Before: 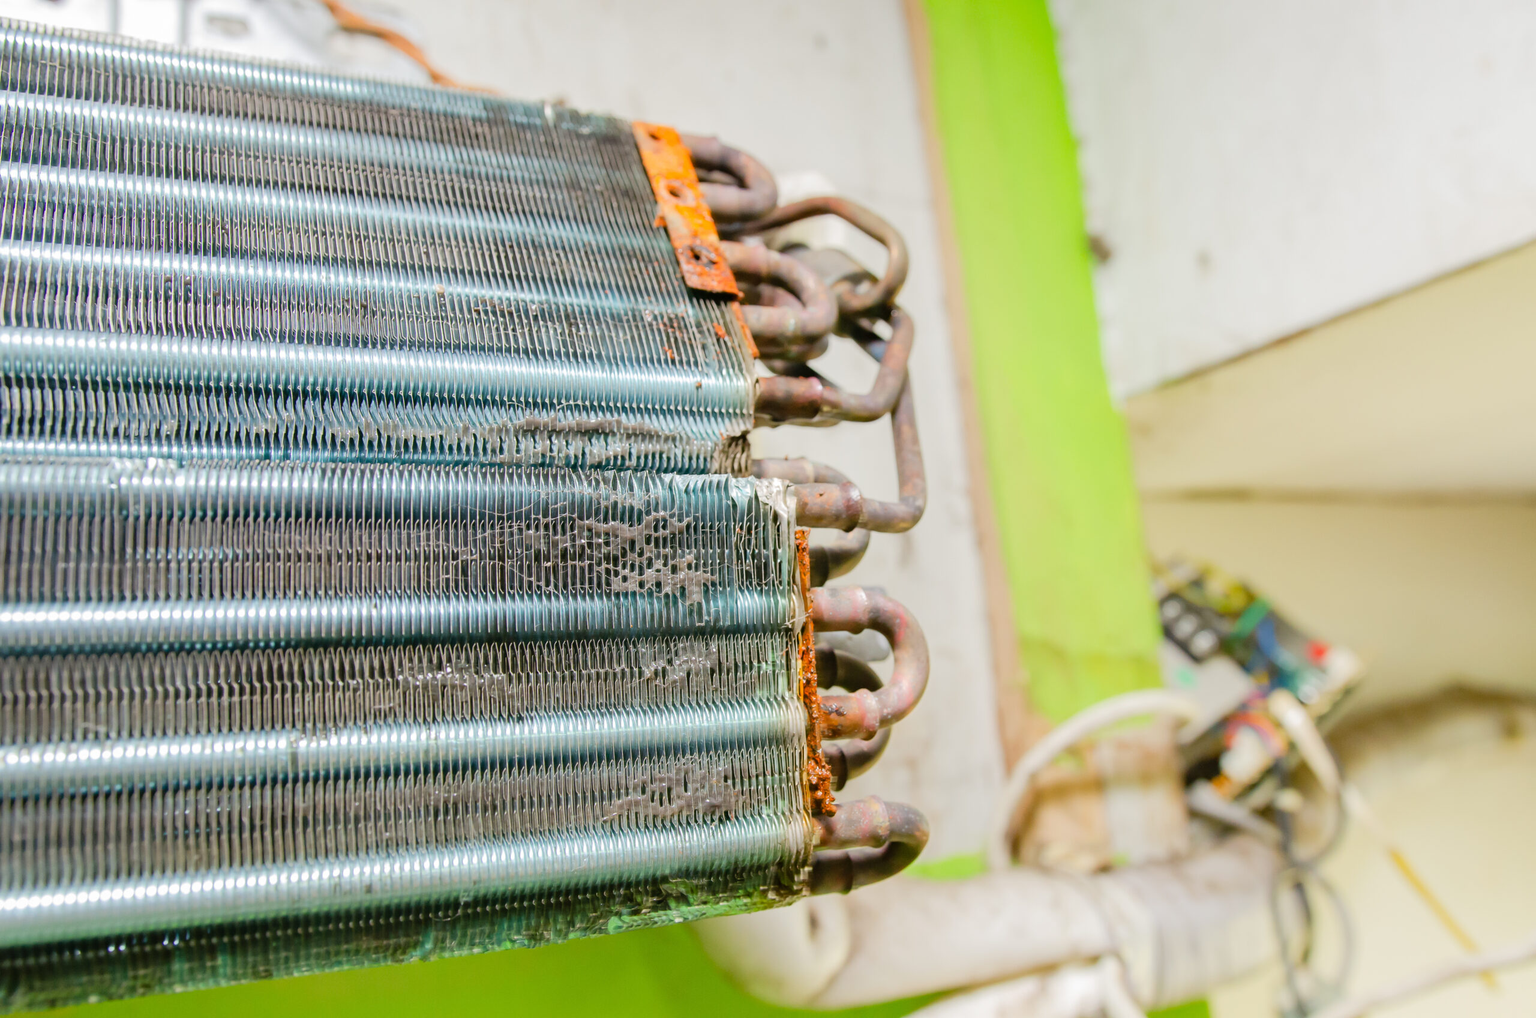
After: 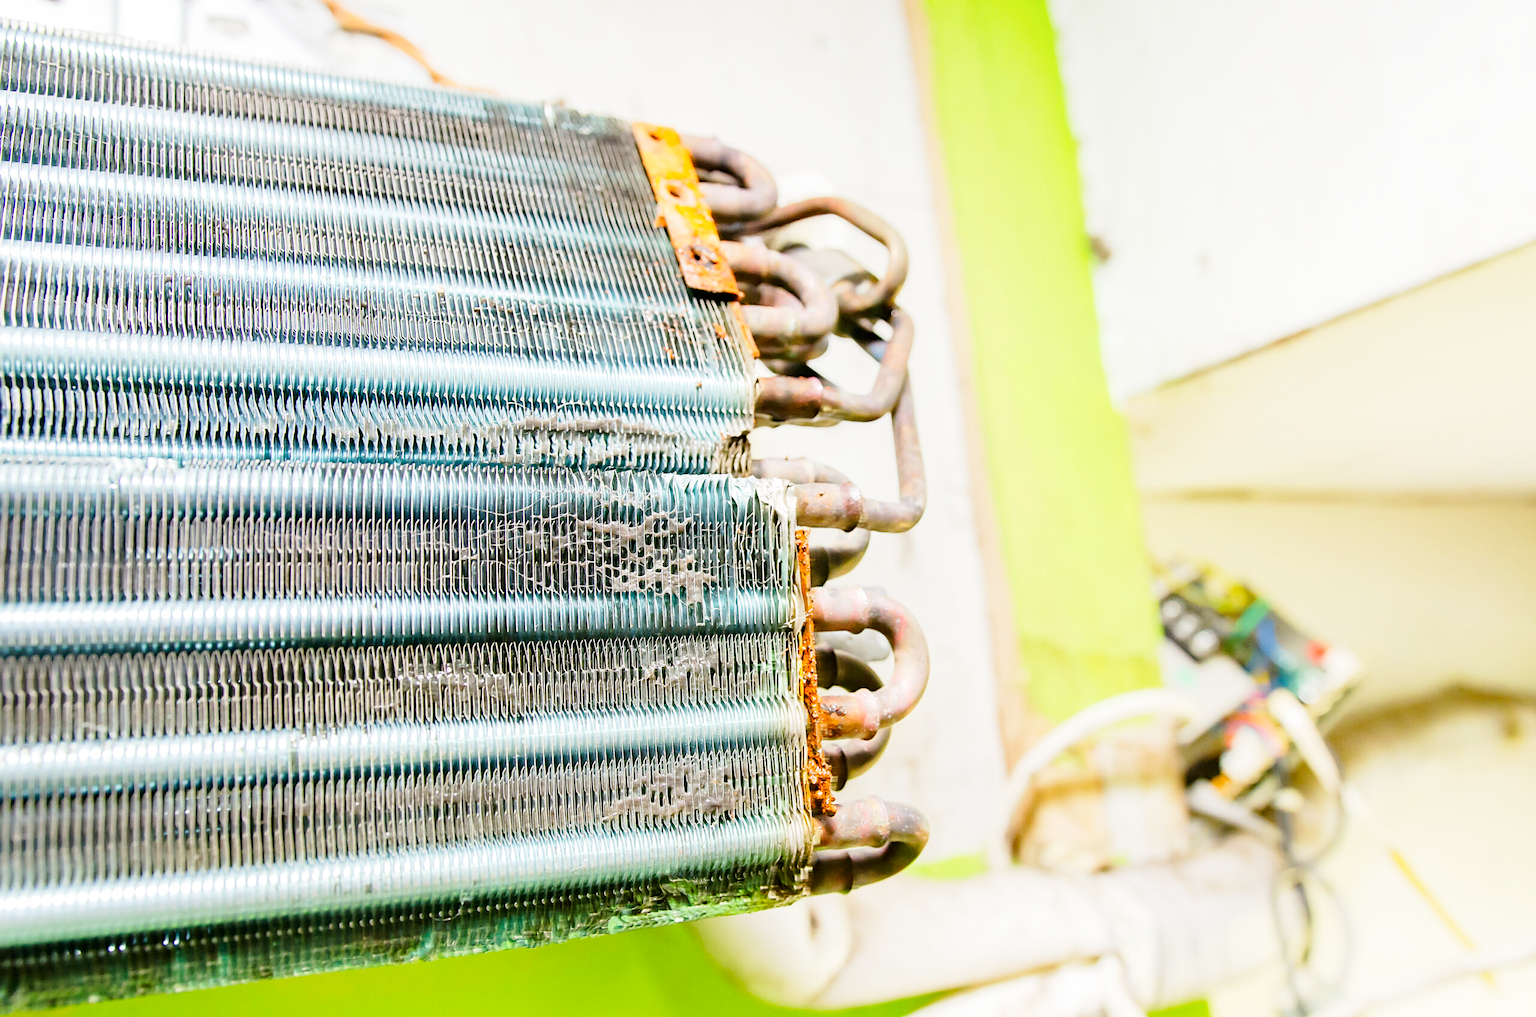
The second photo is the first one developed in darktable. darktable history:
sharpen: on, module defaults
base curve: curves: ch0 [(0, 0) (0.005, 0.002) (0.15, 0.3) (0.4, 0.7) (0.75, 0.95) (1, 1)], preserve colors none
